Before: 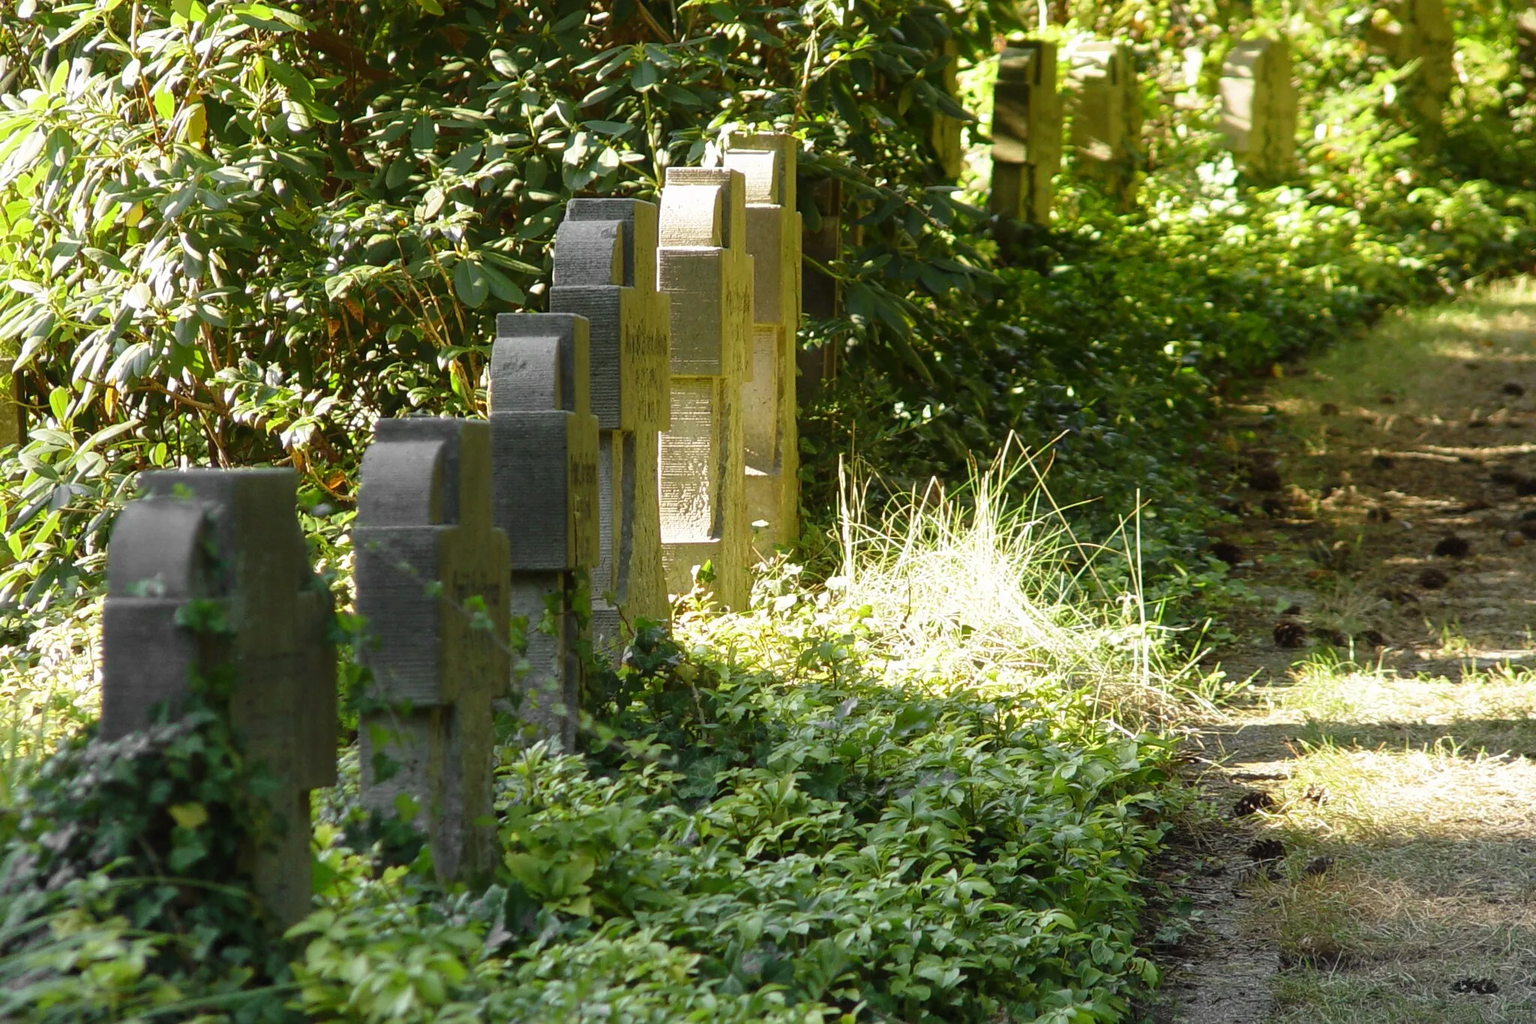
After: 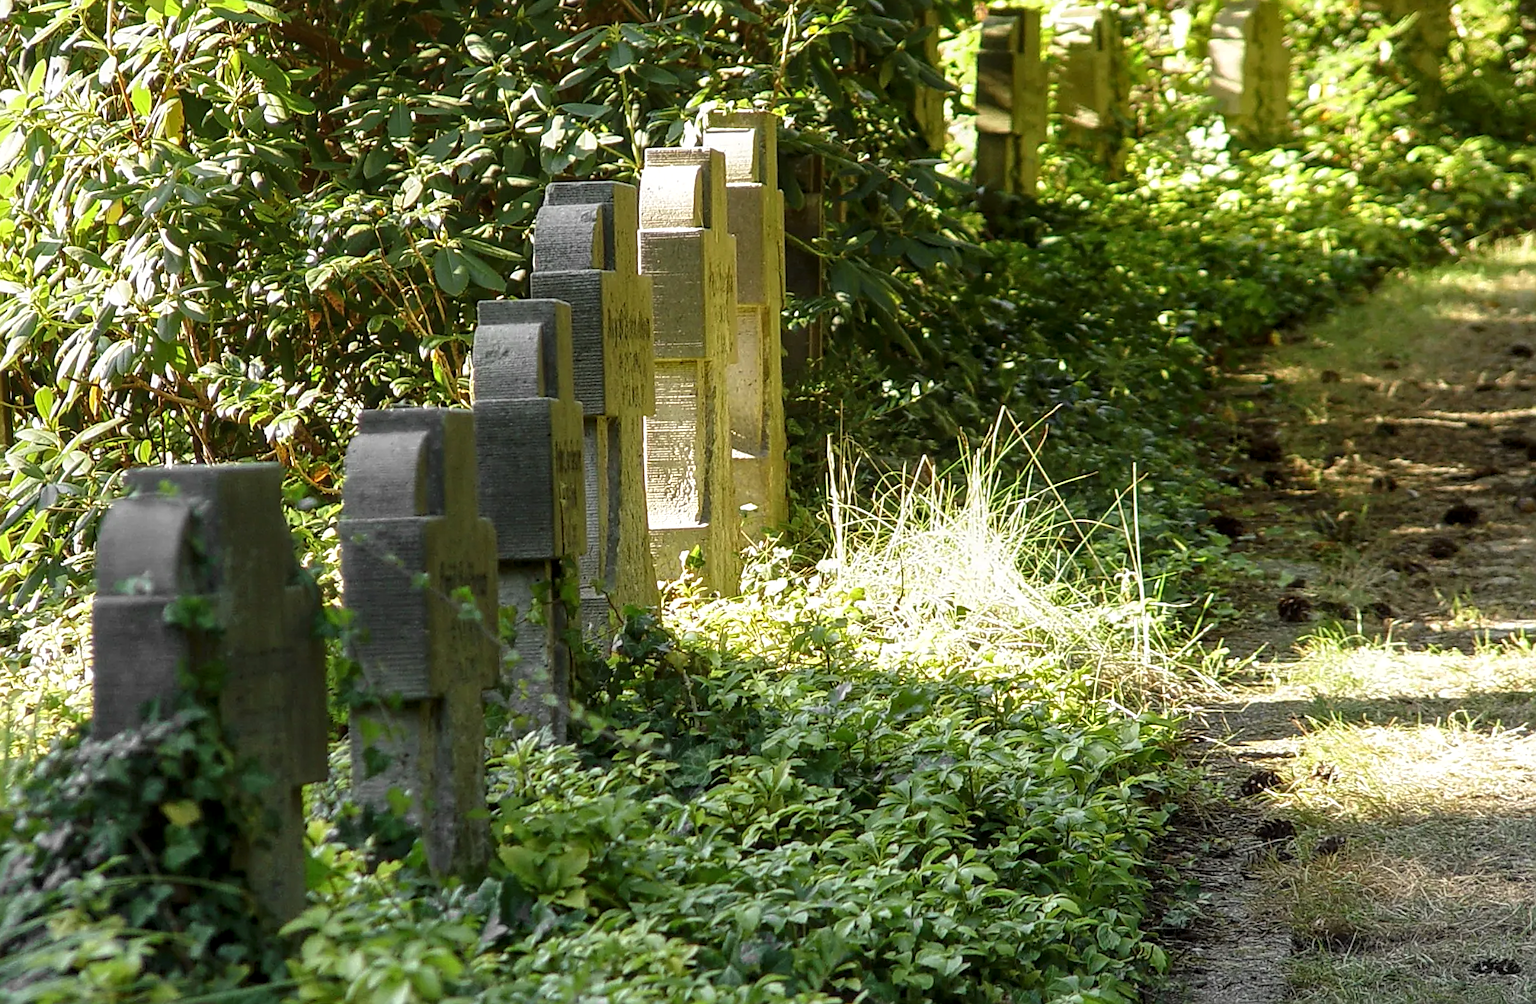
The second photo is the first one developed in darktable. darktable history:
white balance: red 1, blue 1
rotate and perspective: rotation -1.32°, lens shift (horizontal) -0.031, crop left 0.015, crop right 0.985, crop top 0.047, crop bottom 0.982
local contrast: detail 130%
sharpen: on, module defaults
